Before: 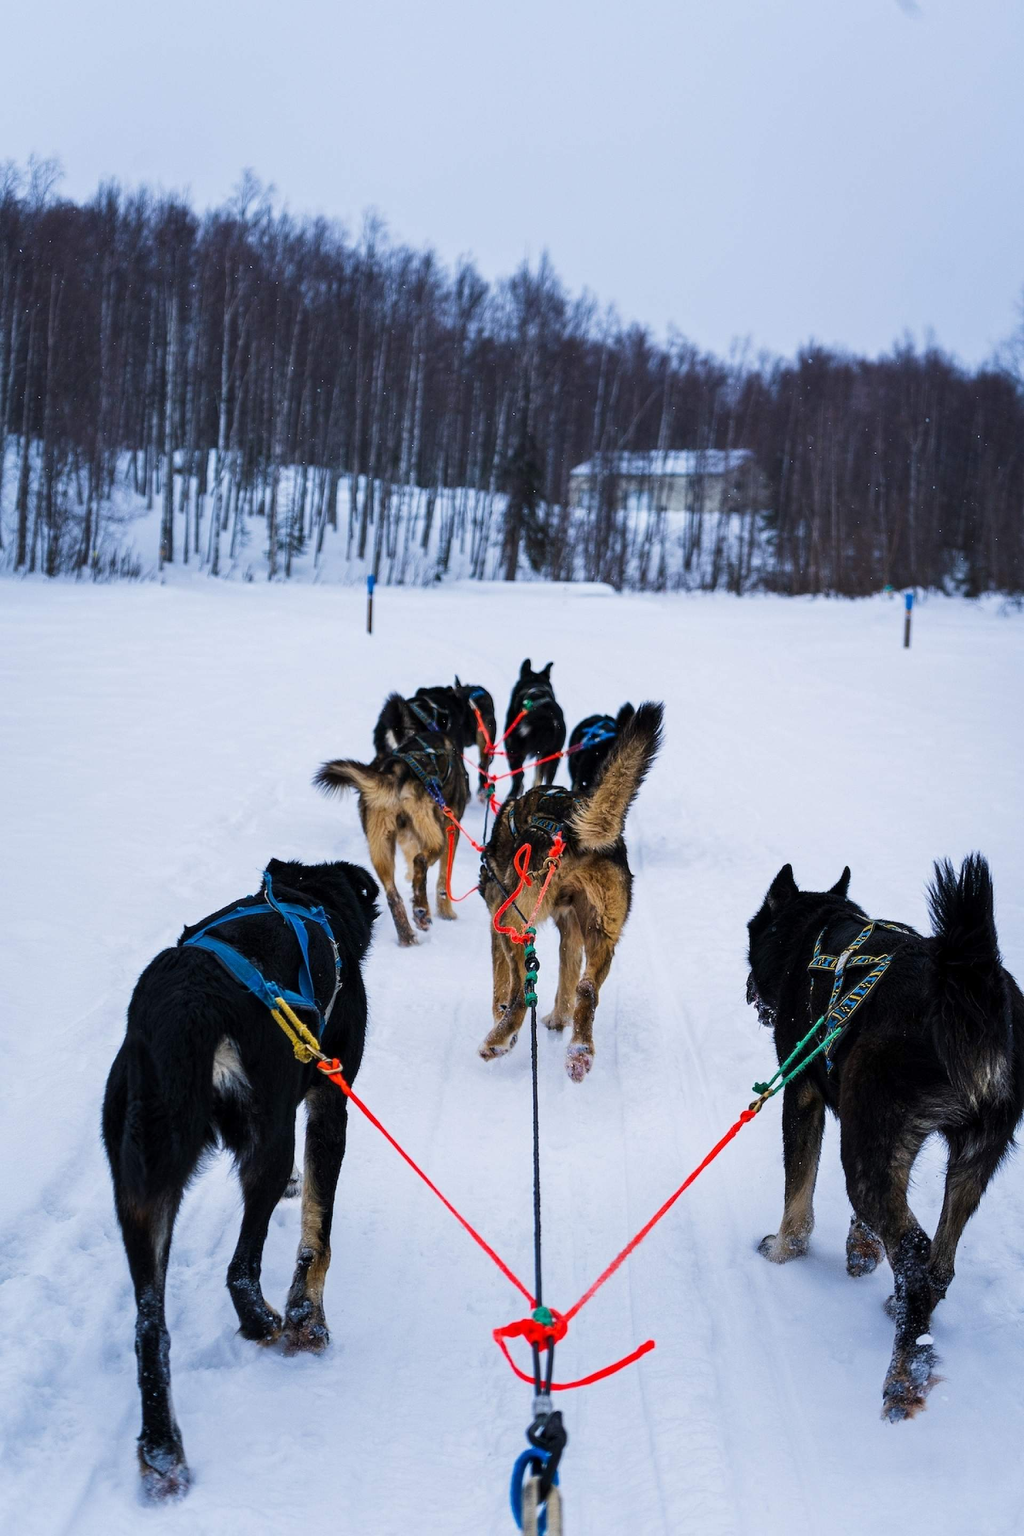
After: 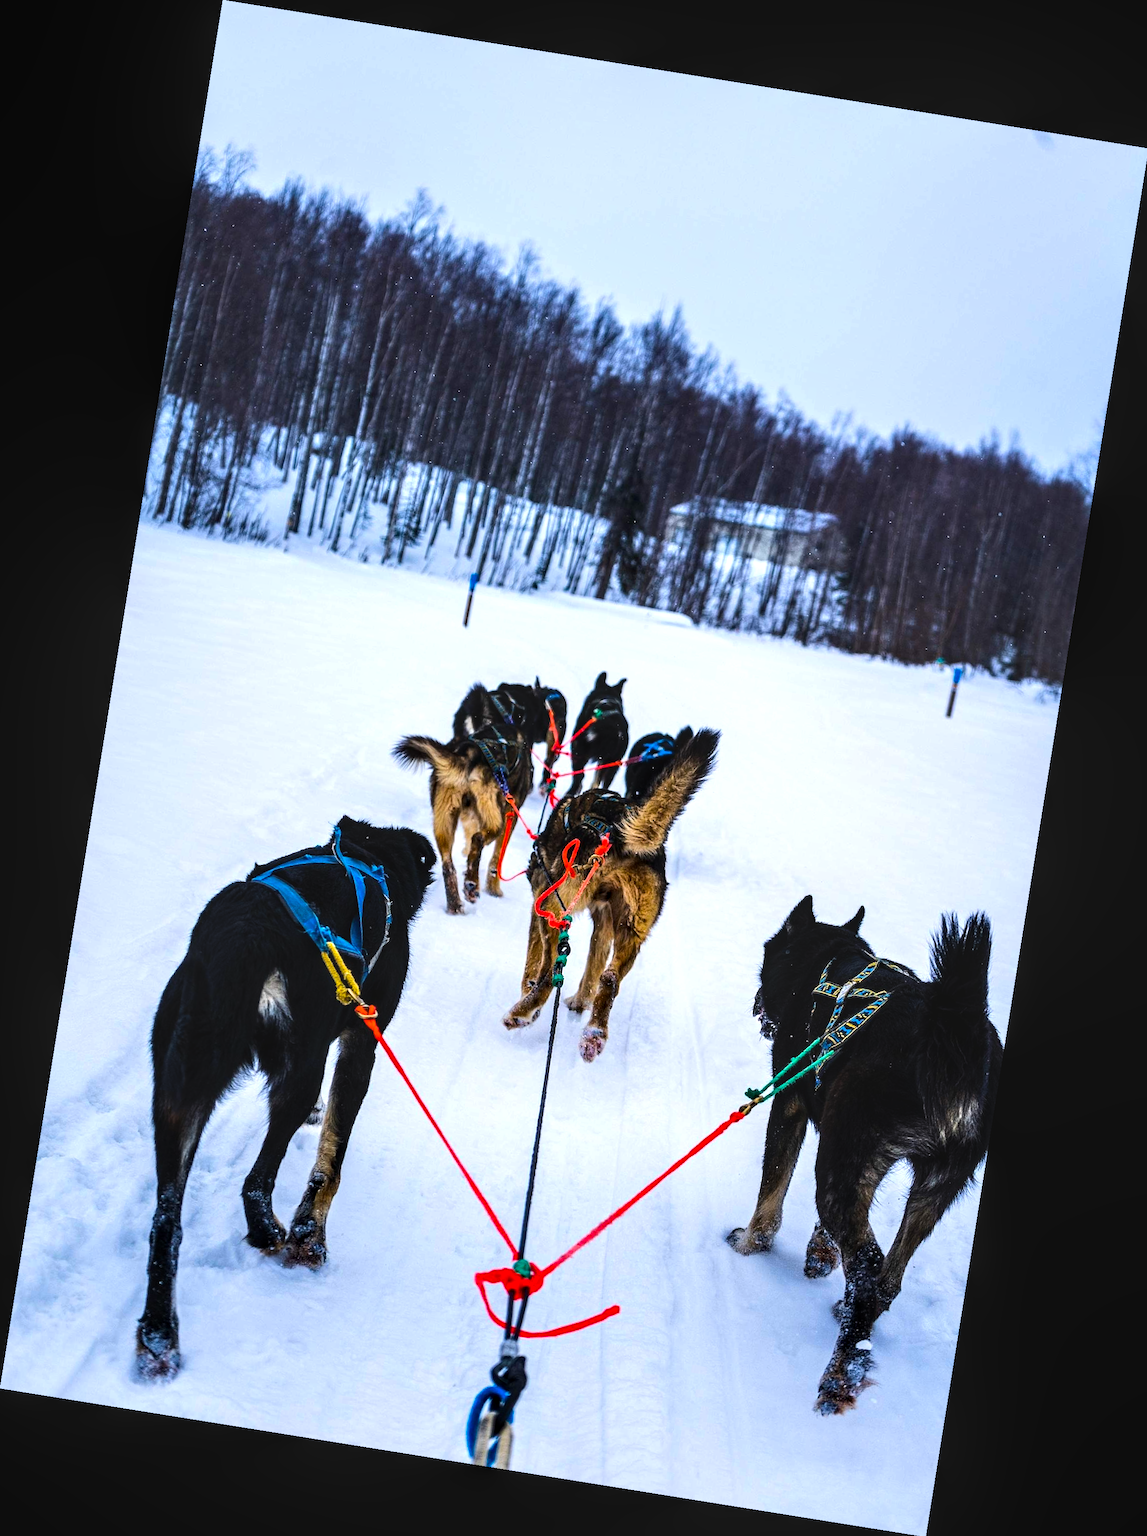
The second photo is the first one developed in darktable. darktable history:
rotate and perspective: rotation 9.12°, automatic cropping off
tone equalizer: -8 EV -0.75 EV, -7 EV -0.7 EV, -6 EV -0.6 EV, -5 EV -0.4 EV, -3 EV 0.4 EV, -2 EV 0.6 EV, -1 EV 0.7 EV, +0 EV 0.75 EV, edges refinement/feathering 500, mask exposure compensation -1.57 EV, preserve details no
local contrast: on, module defaults
color balance rgb: perceptual saturation grading › global saturation 20%, global vibrance 20%
